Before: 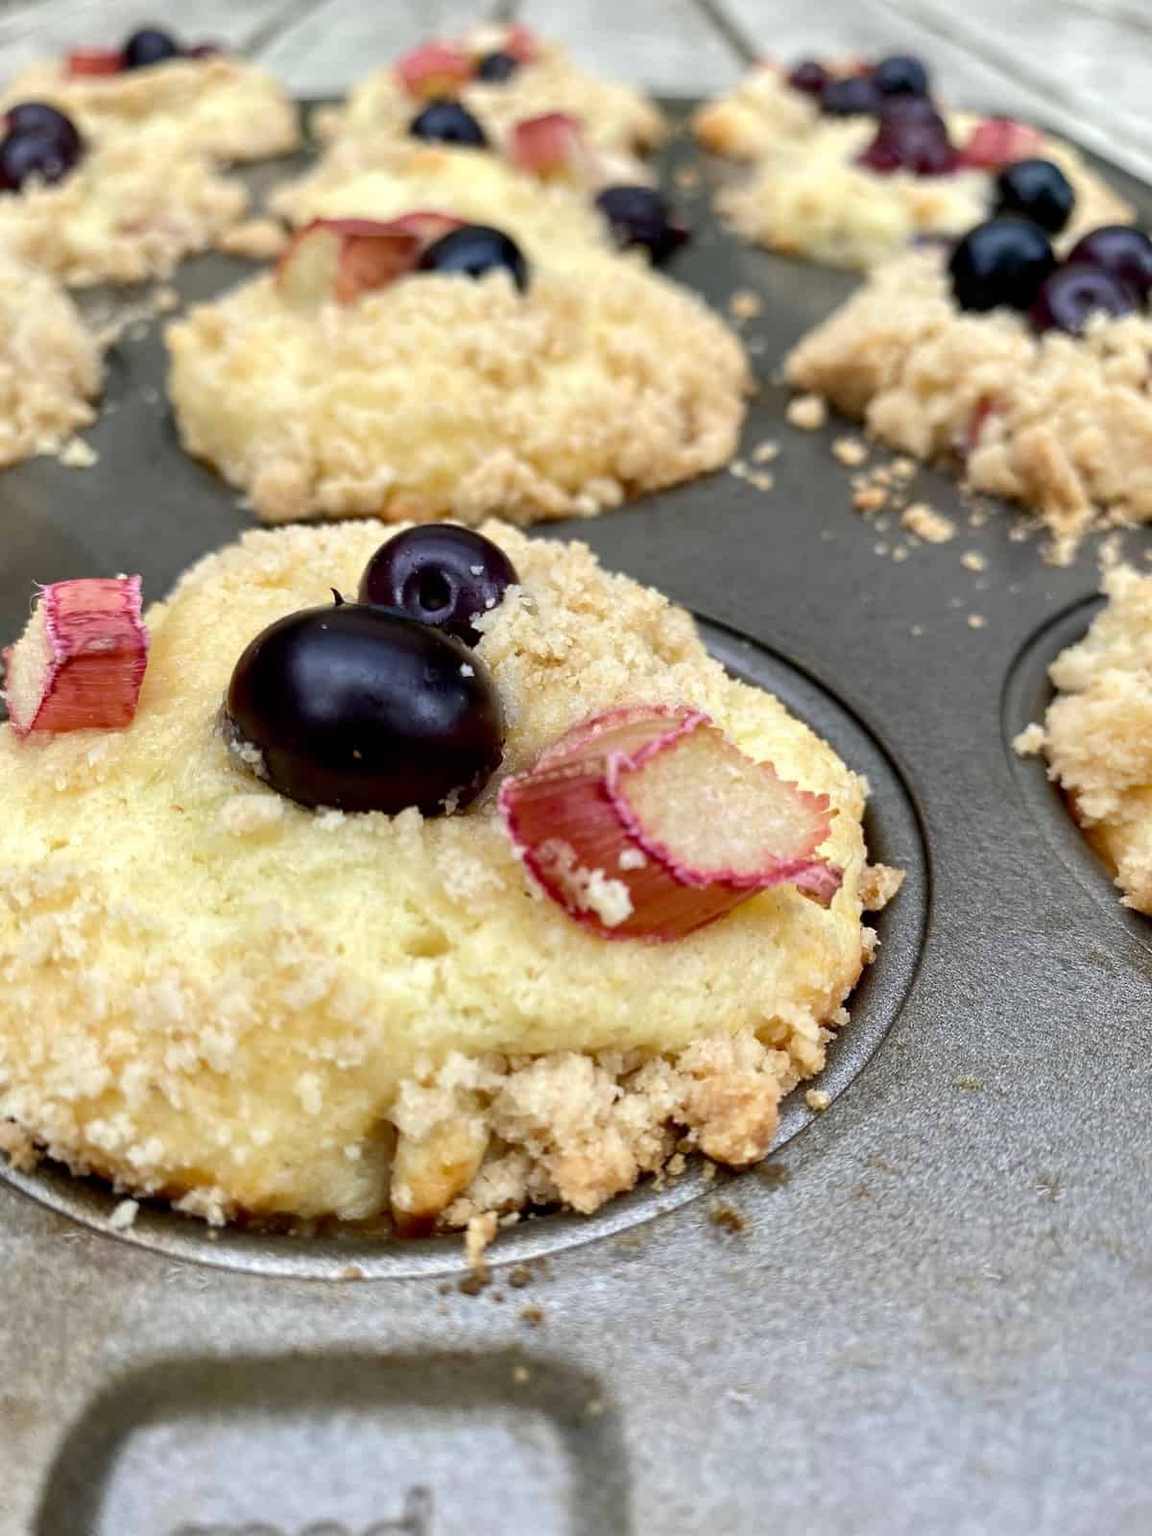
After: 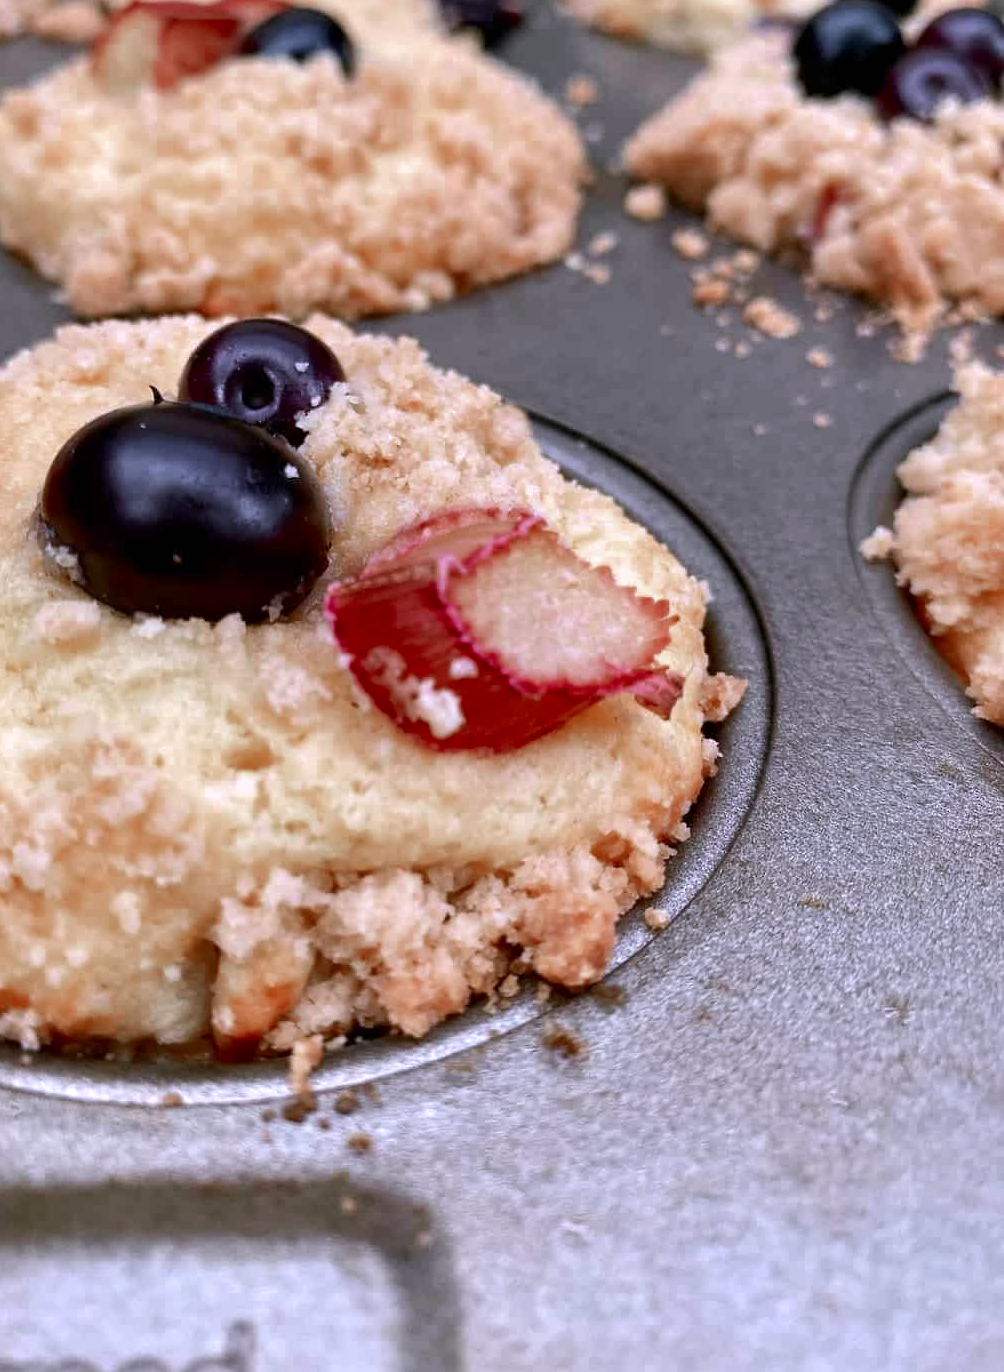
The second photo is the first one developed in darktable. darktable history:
crop: left 16.315%, top 14.246%
color zones: curves: ch0 [(0, 0.299) (0.25, 0.383) (0.456, 0.352) (0.736, 0.571)]; ch1 [(0, 0.63) (0.151, 0.568) (0.254, 0.416) (0.47, 0.558) (0.732, 0.37) (0.909, 0.492)]; ch2 [(0.004, 0.604) (0.158, 0.443) (0.257, 0.403) (0.761, 0.468)]
white balance: red 1.042, blue 1.17
